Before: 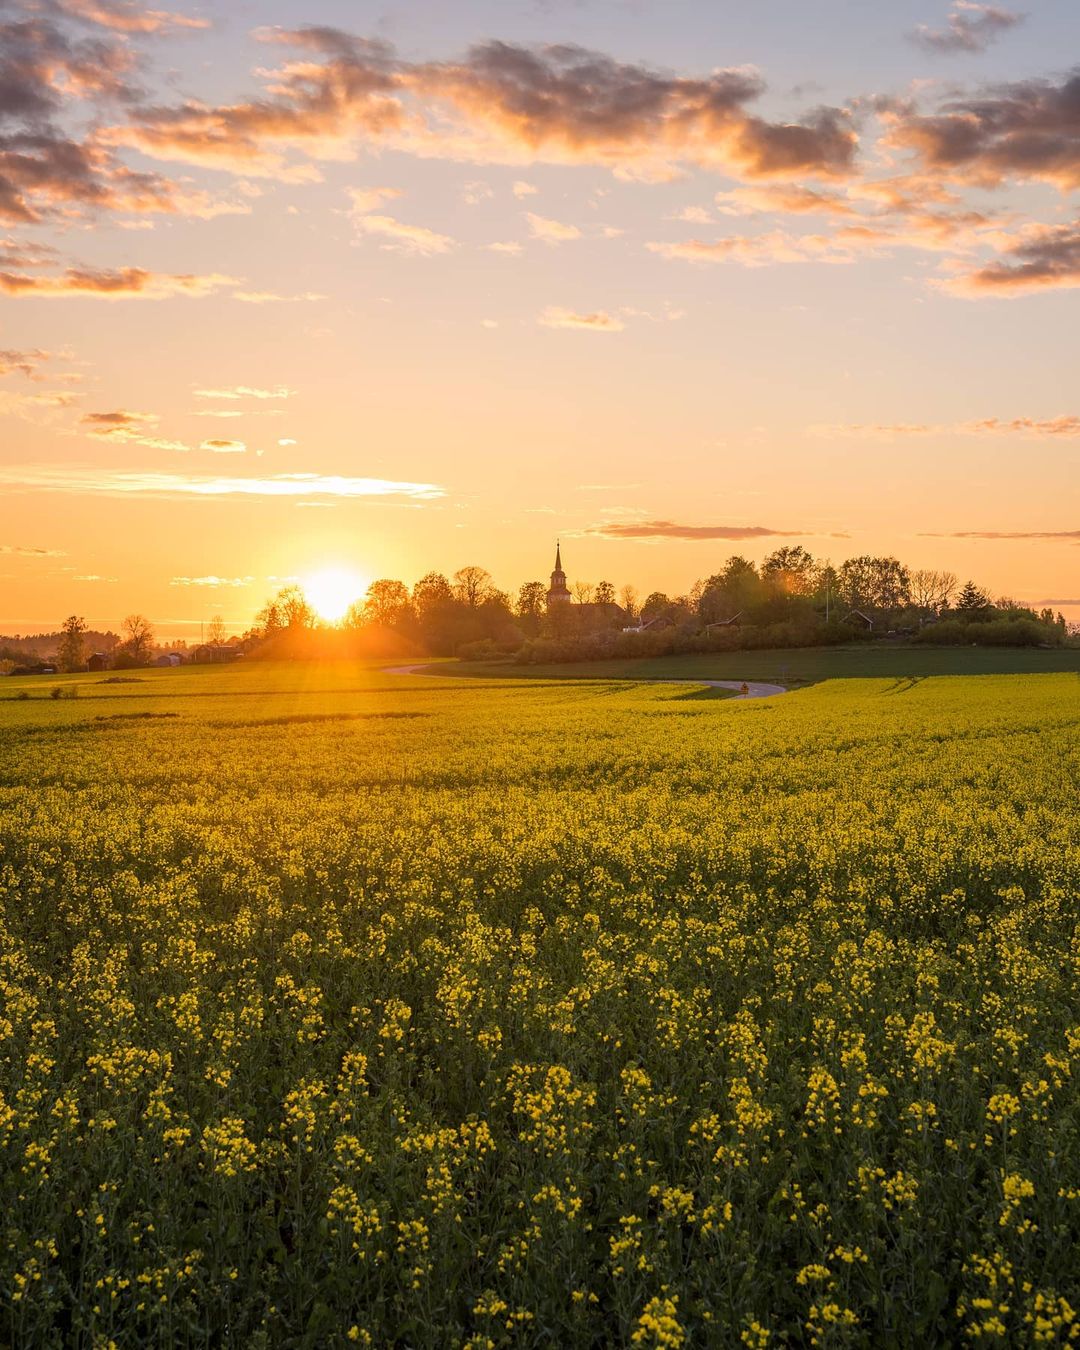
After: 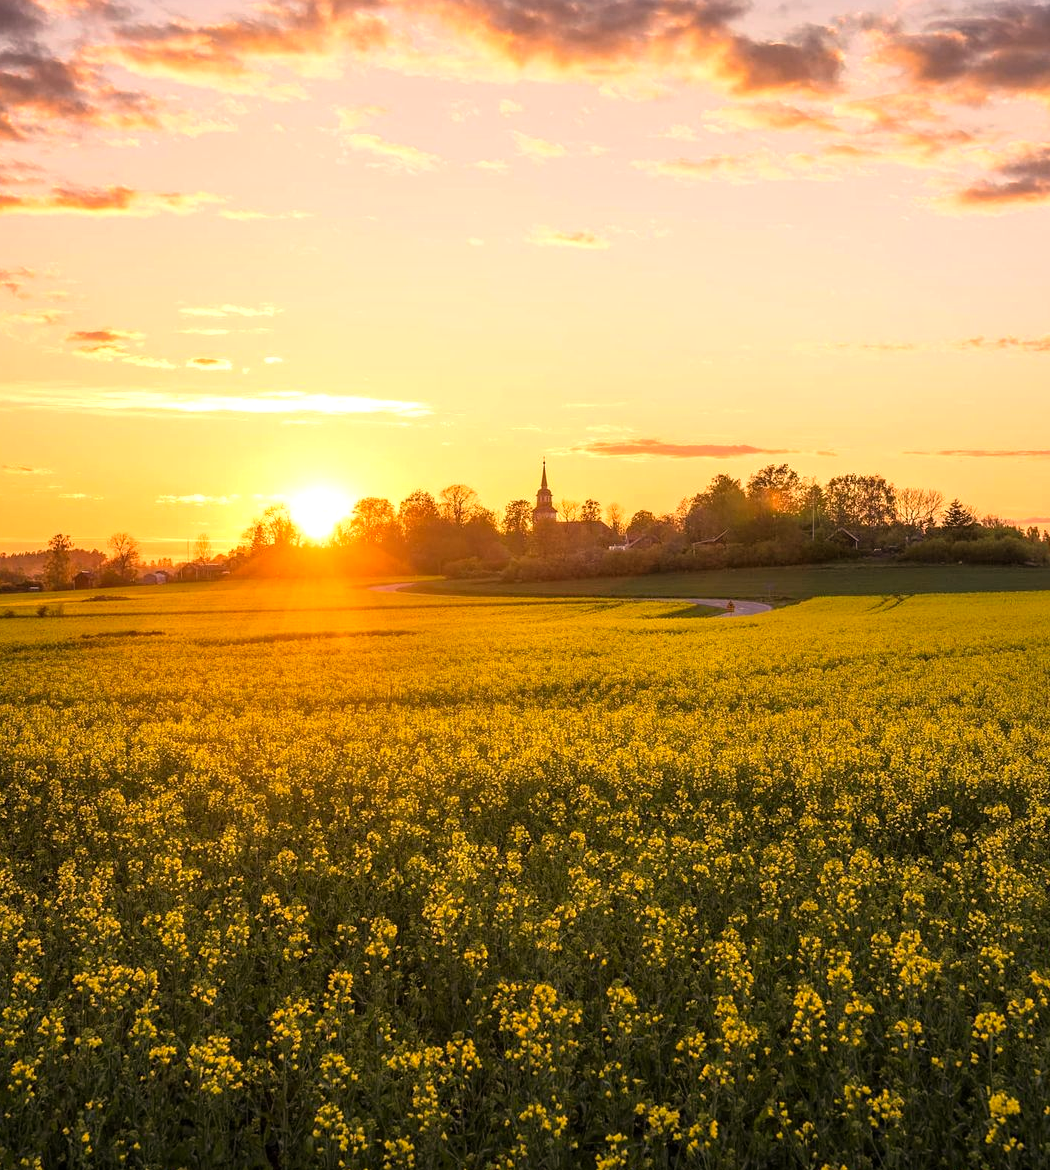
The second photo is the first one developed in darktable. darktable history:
color correction: highlights a* 11.28, highlights b* 11.45
tone equalizer: -8 EV -0.424 EV, -7 EV -0.39 EV, -6 EV -0.37 EV, -5 EV -0.217 EV, -3 EV 0.256 EV, -2 EV 0.321 EV, -1 EV 0.394 EV, +0 EV 0.436 EV
crop: left 1.376%, top 6.145%, right 1.343%, bottom 7.183%
